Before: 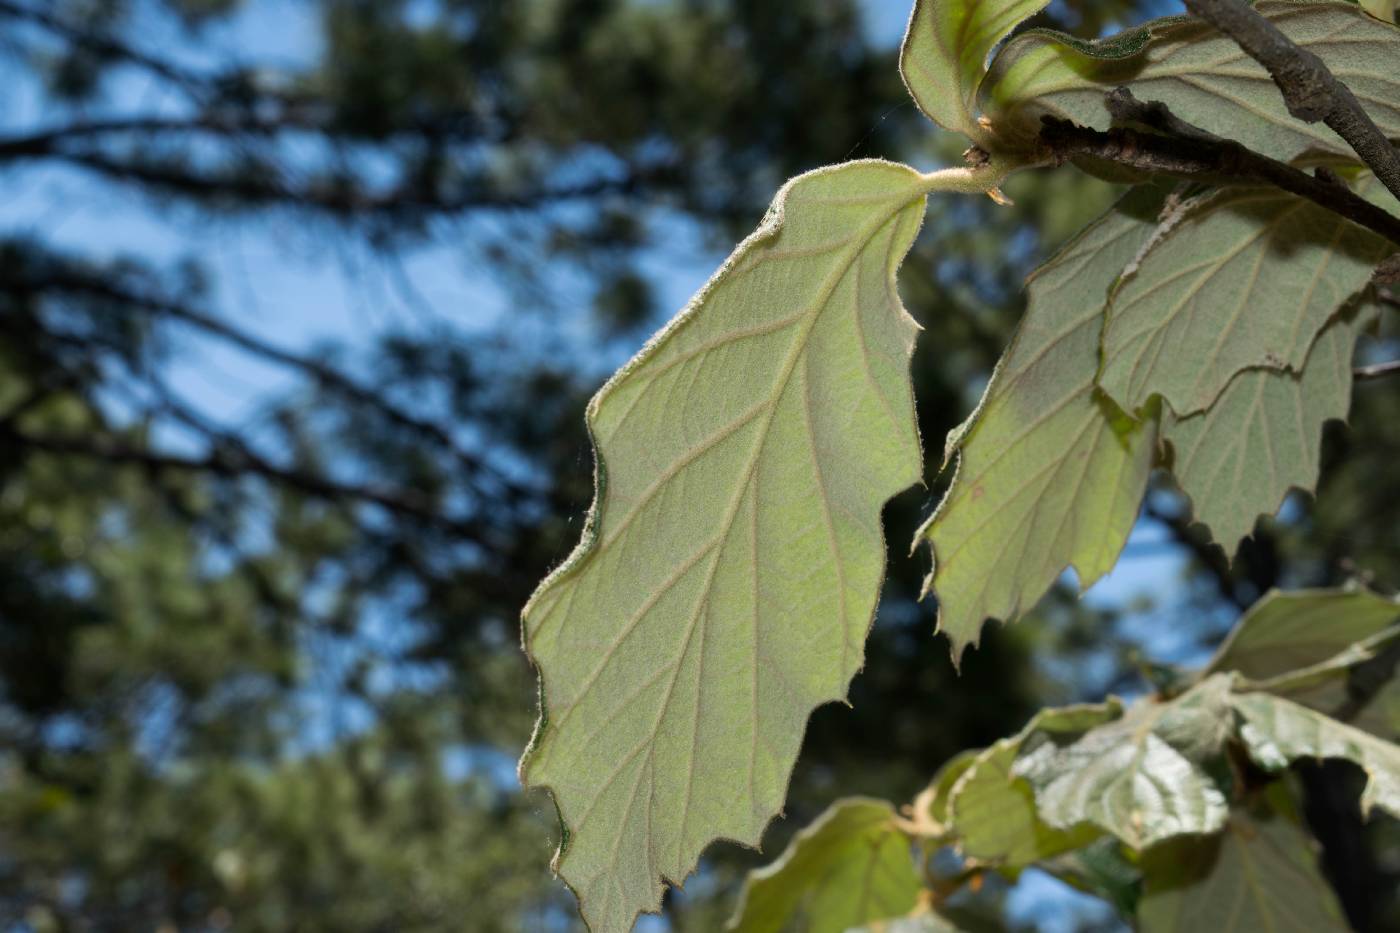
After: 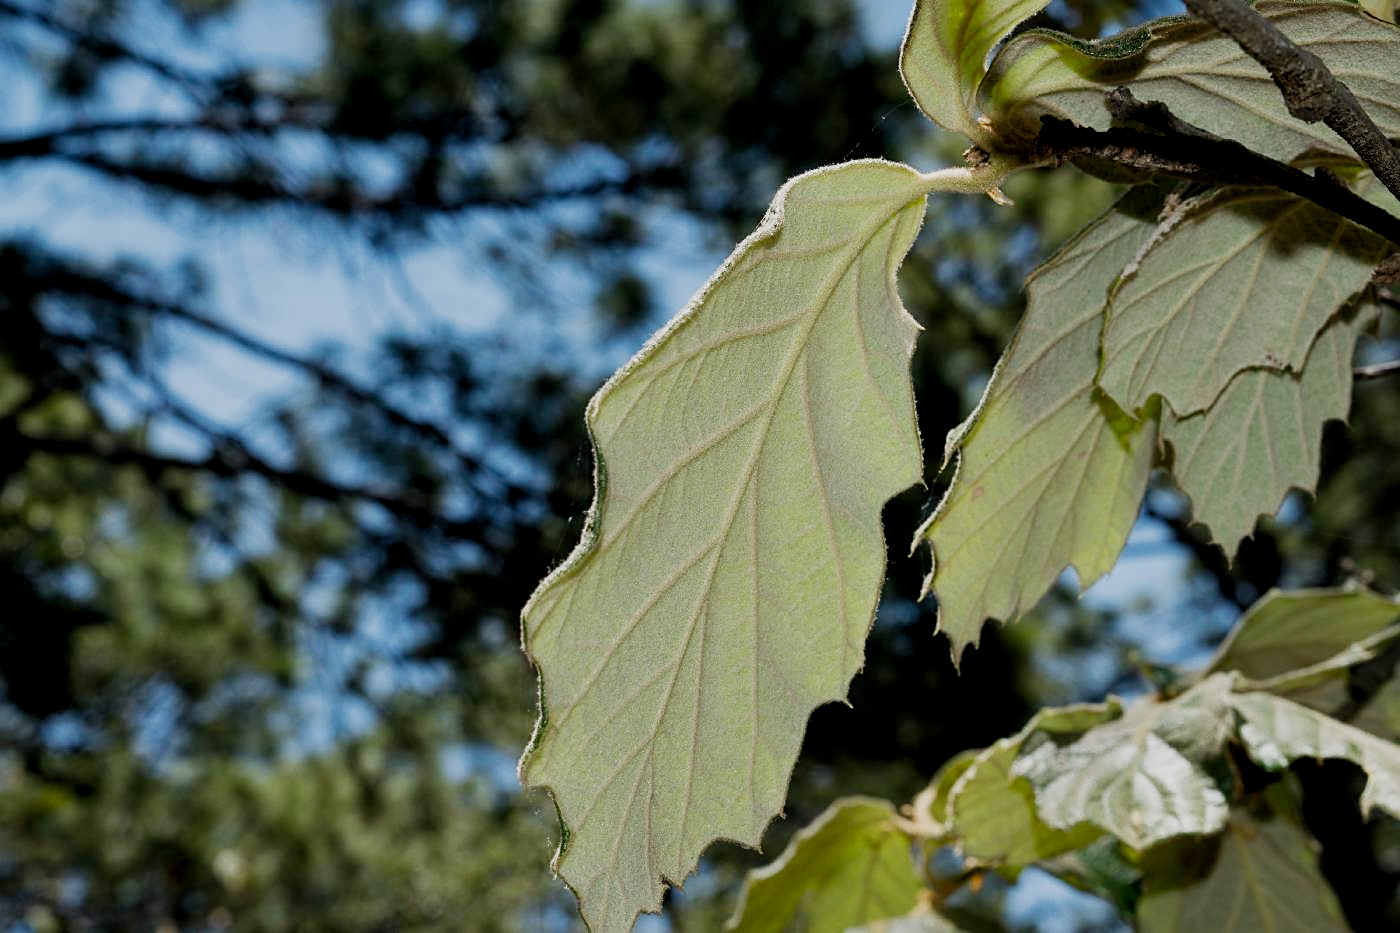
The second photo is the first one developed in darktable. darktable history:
exposure: exposure 0.214 EV, compensate highlight preservation false
local contrast: highlights 103%, shadows 100%, detail 119%, midtone range 0.2
sharpen: on, module defaults
filmic rgb: black relative exposure -7.65 EV, white relative exposure 4.56 EV, threshold 2.99 EV, hardness 3.61, preserve chrominance no, color science v4 (2020), contrast in shadows soft, enable highlight reconstruction true
